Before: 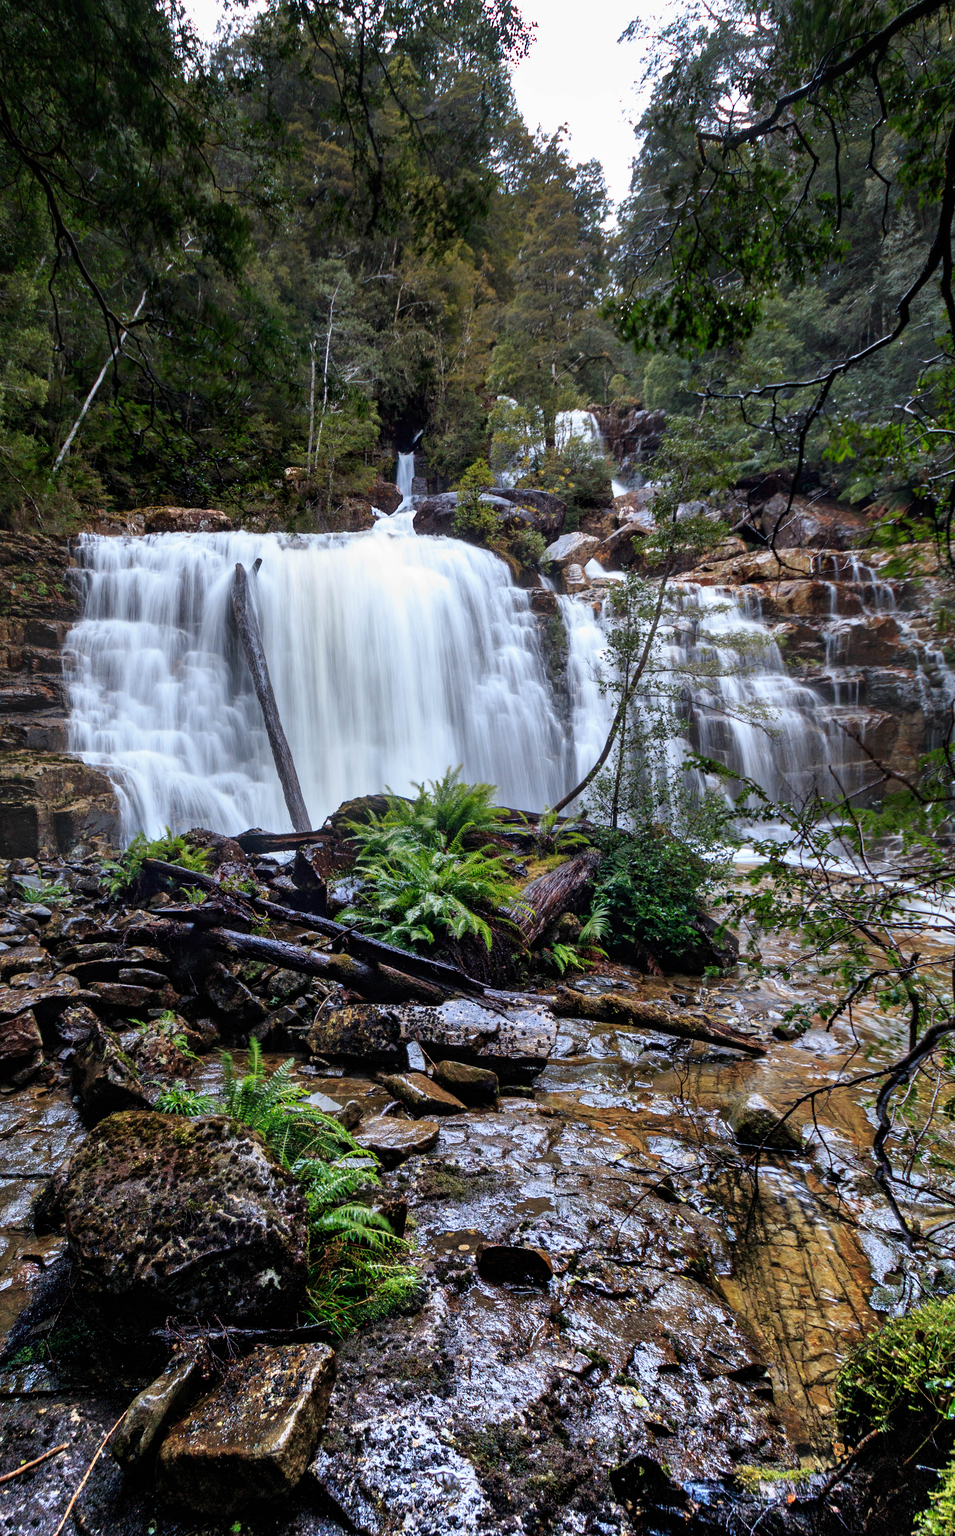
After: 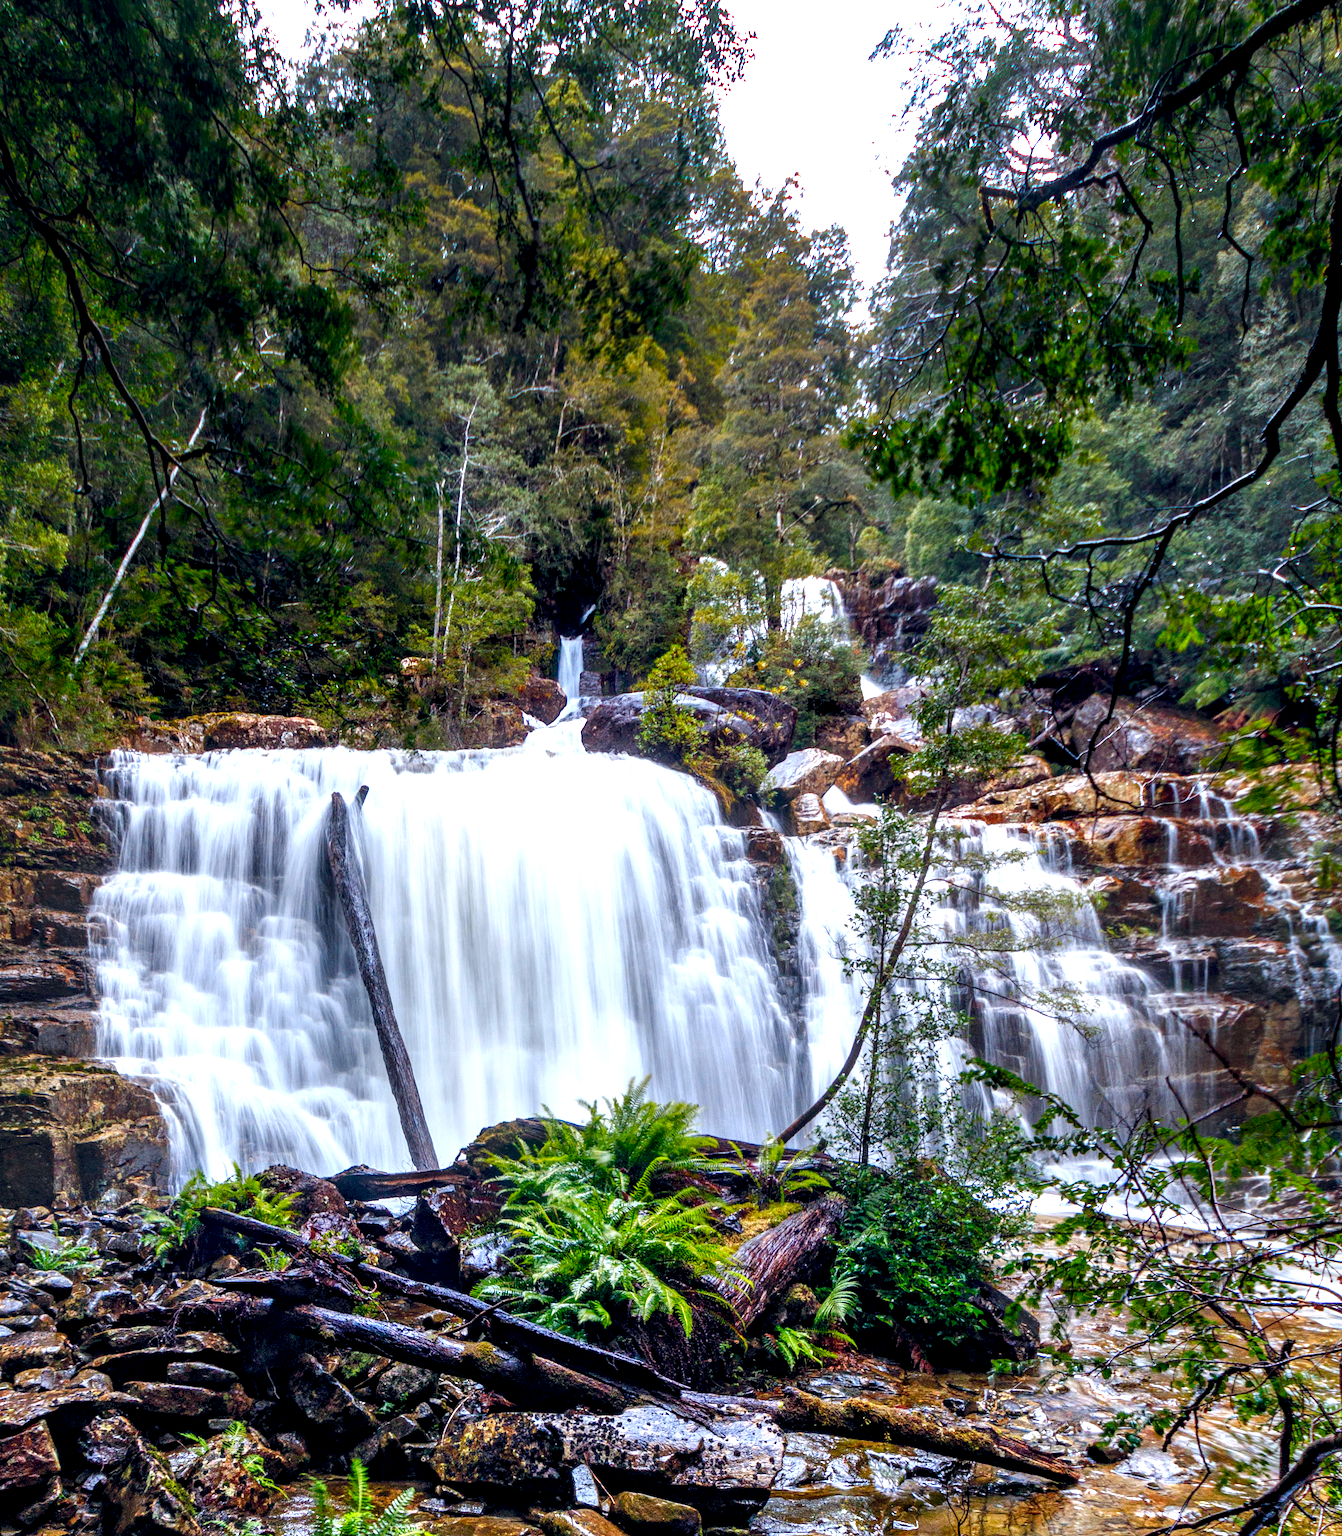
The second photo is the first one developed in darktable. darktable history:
crop: bottom 28.889%
exposure: exposure 0.492 EV, compensate exposure bias true, compensate highlight preservation false
local contrast: highlights 59%, detail 145%
color balance rgb: highlights gain › chroma 0.263%, highlights gain › hue 332.13°, global offset › chroma 0.065%, global offset › hue 254.12°, linear chroma grading › global chroma 14.938%, perceptual saturation grading › global saturation 45.753%, perceptual saturation grading › highlights -50.372%, perceptual saturation grading › shadows 31.022%
levels: black 8.58%
